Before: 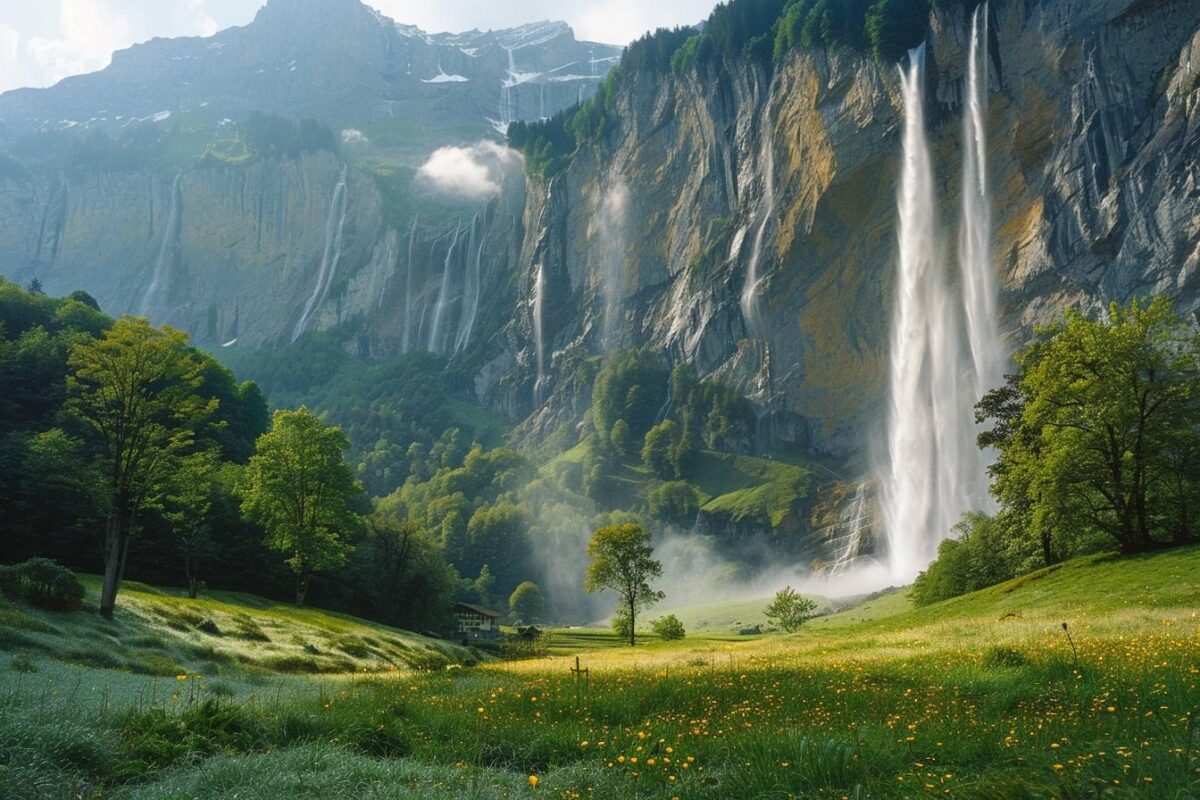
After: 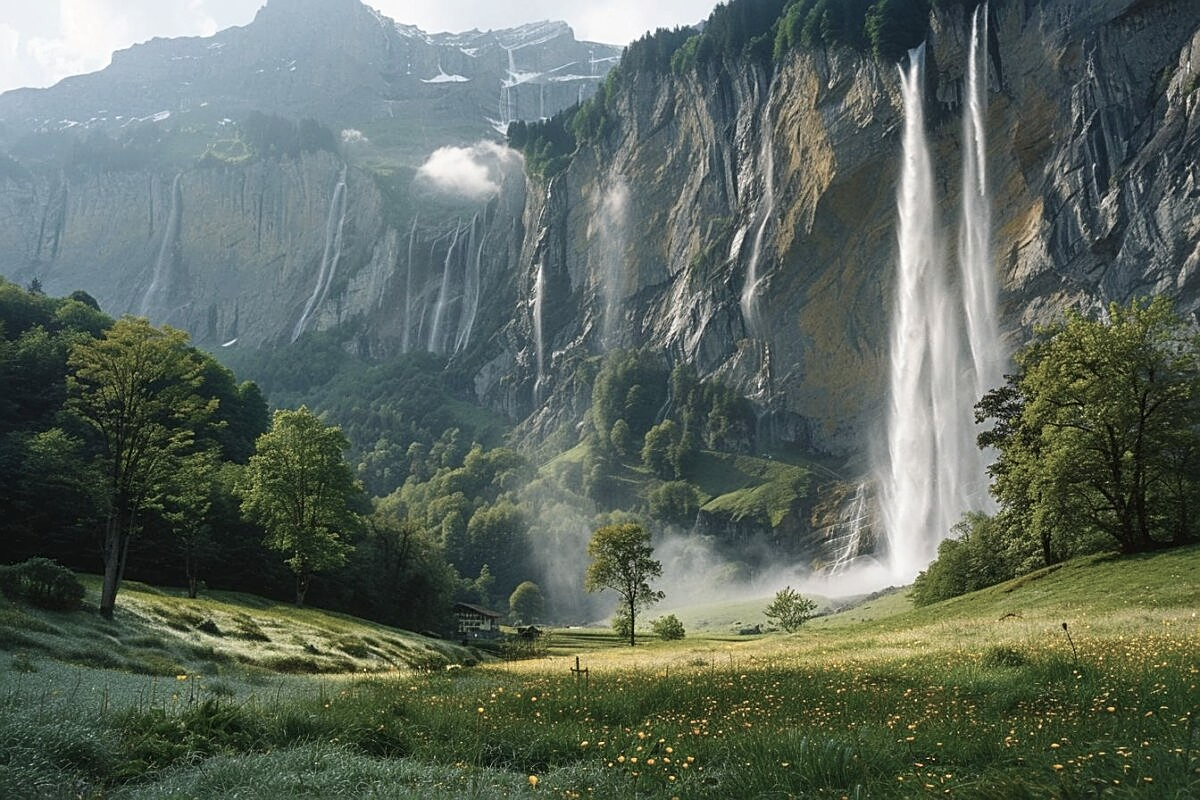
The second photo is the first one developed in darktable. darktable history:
sharpen: on, module defaults
contrast brightness saturation: contrast 0.1, saturation -0.36
